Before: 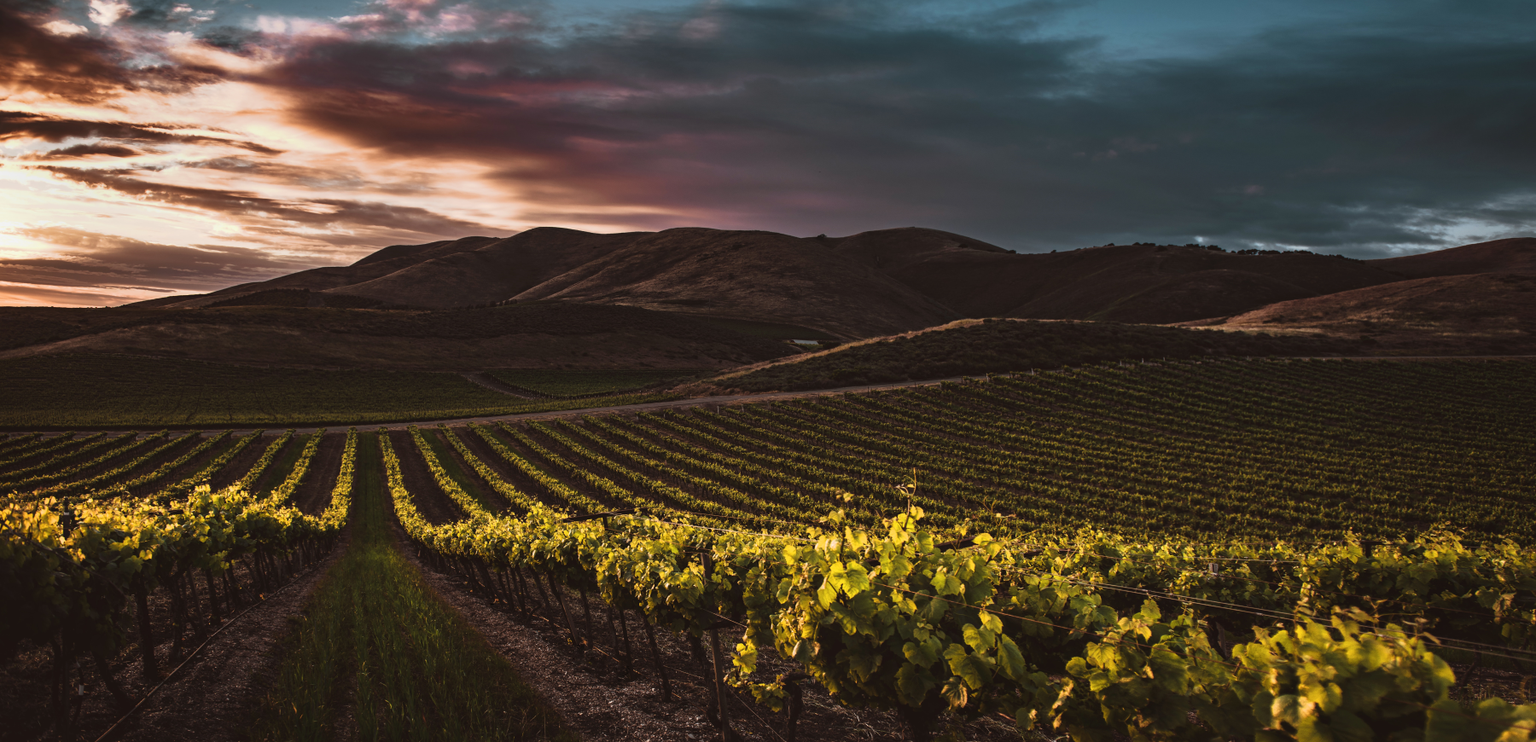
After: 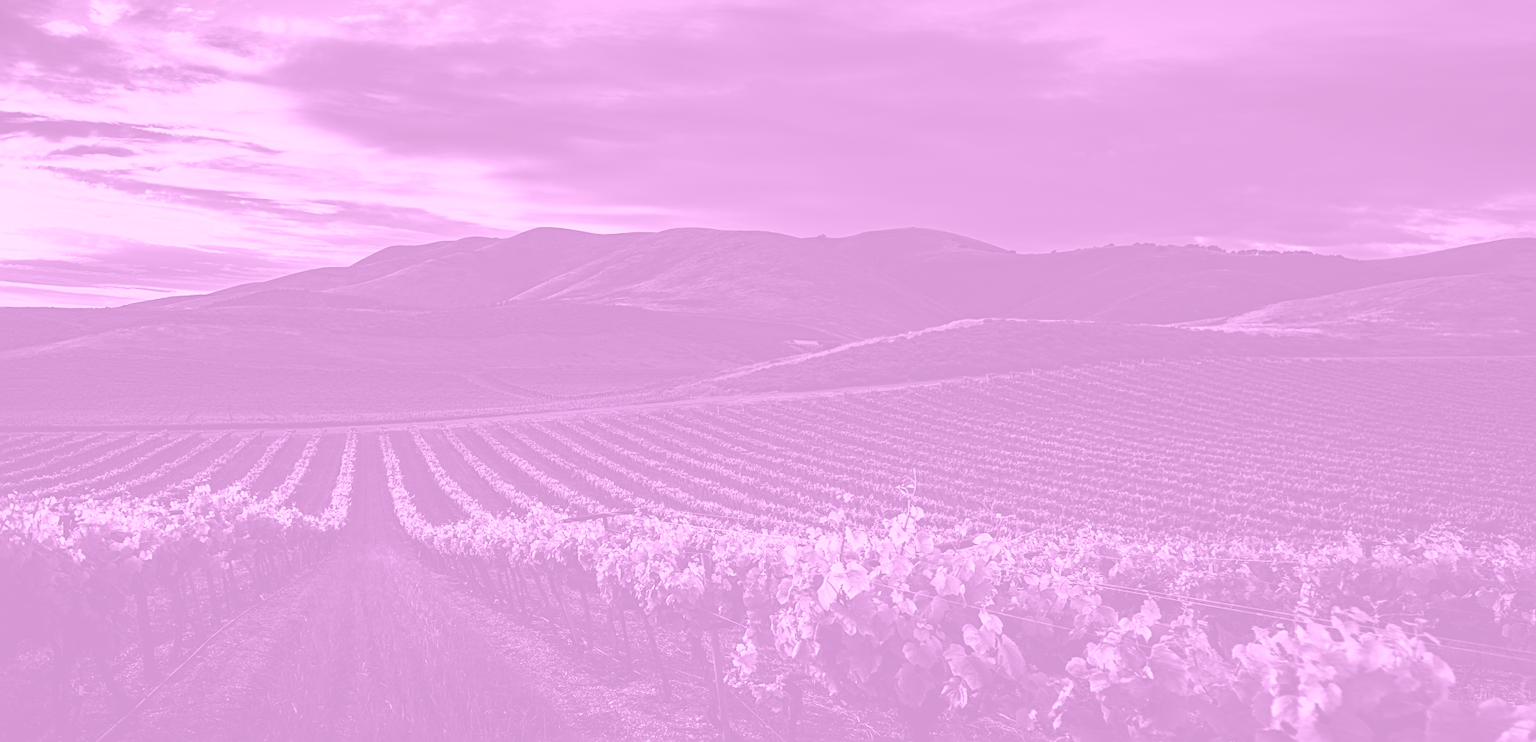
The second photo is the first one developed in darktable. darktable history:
colorize: hue 331.2°, saturation 75%, source mix 30.28%, lightness 70.52%, version 1
sharpen: radius 2.167, amount 0.381, threshold 0
